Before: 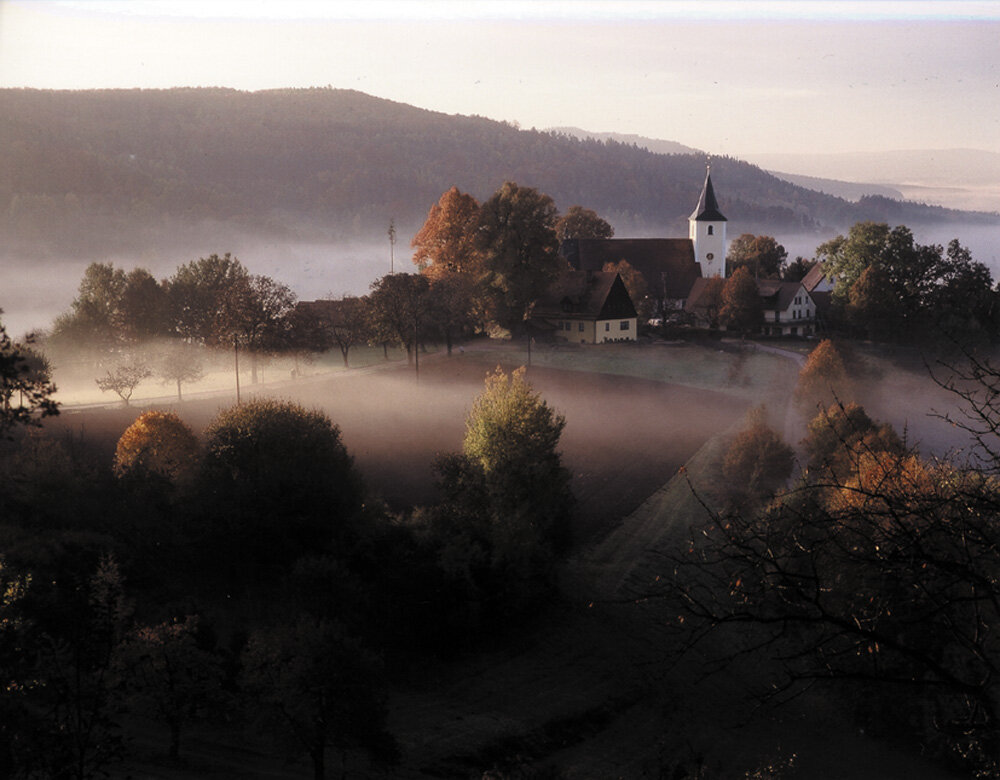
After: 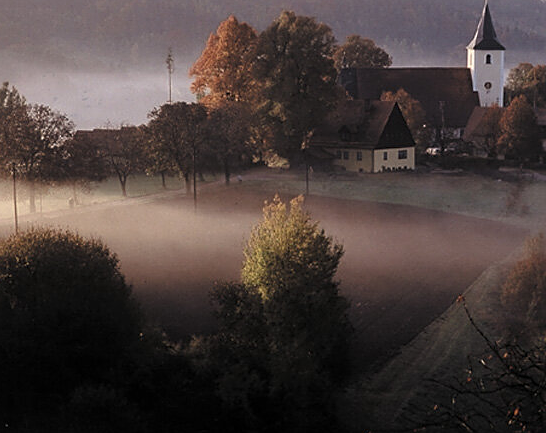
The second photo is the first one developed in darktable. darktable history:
crop and rotate: left 22.256%, top 21.949%, right 23.136%, bottom 22.438%
sharpen: on, module defaults
